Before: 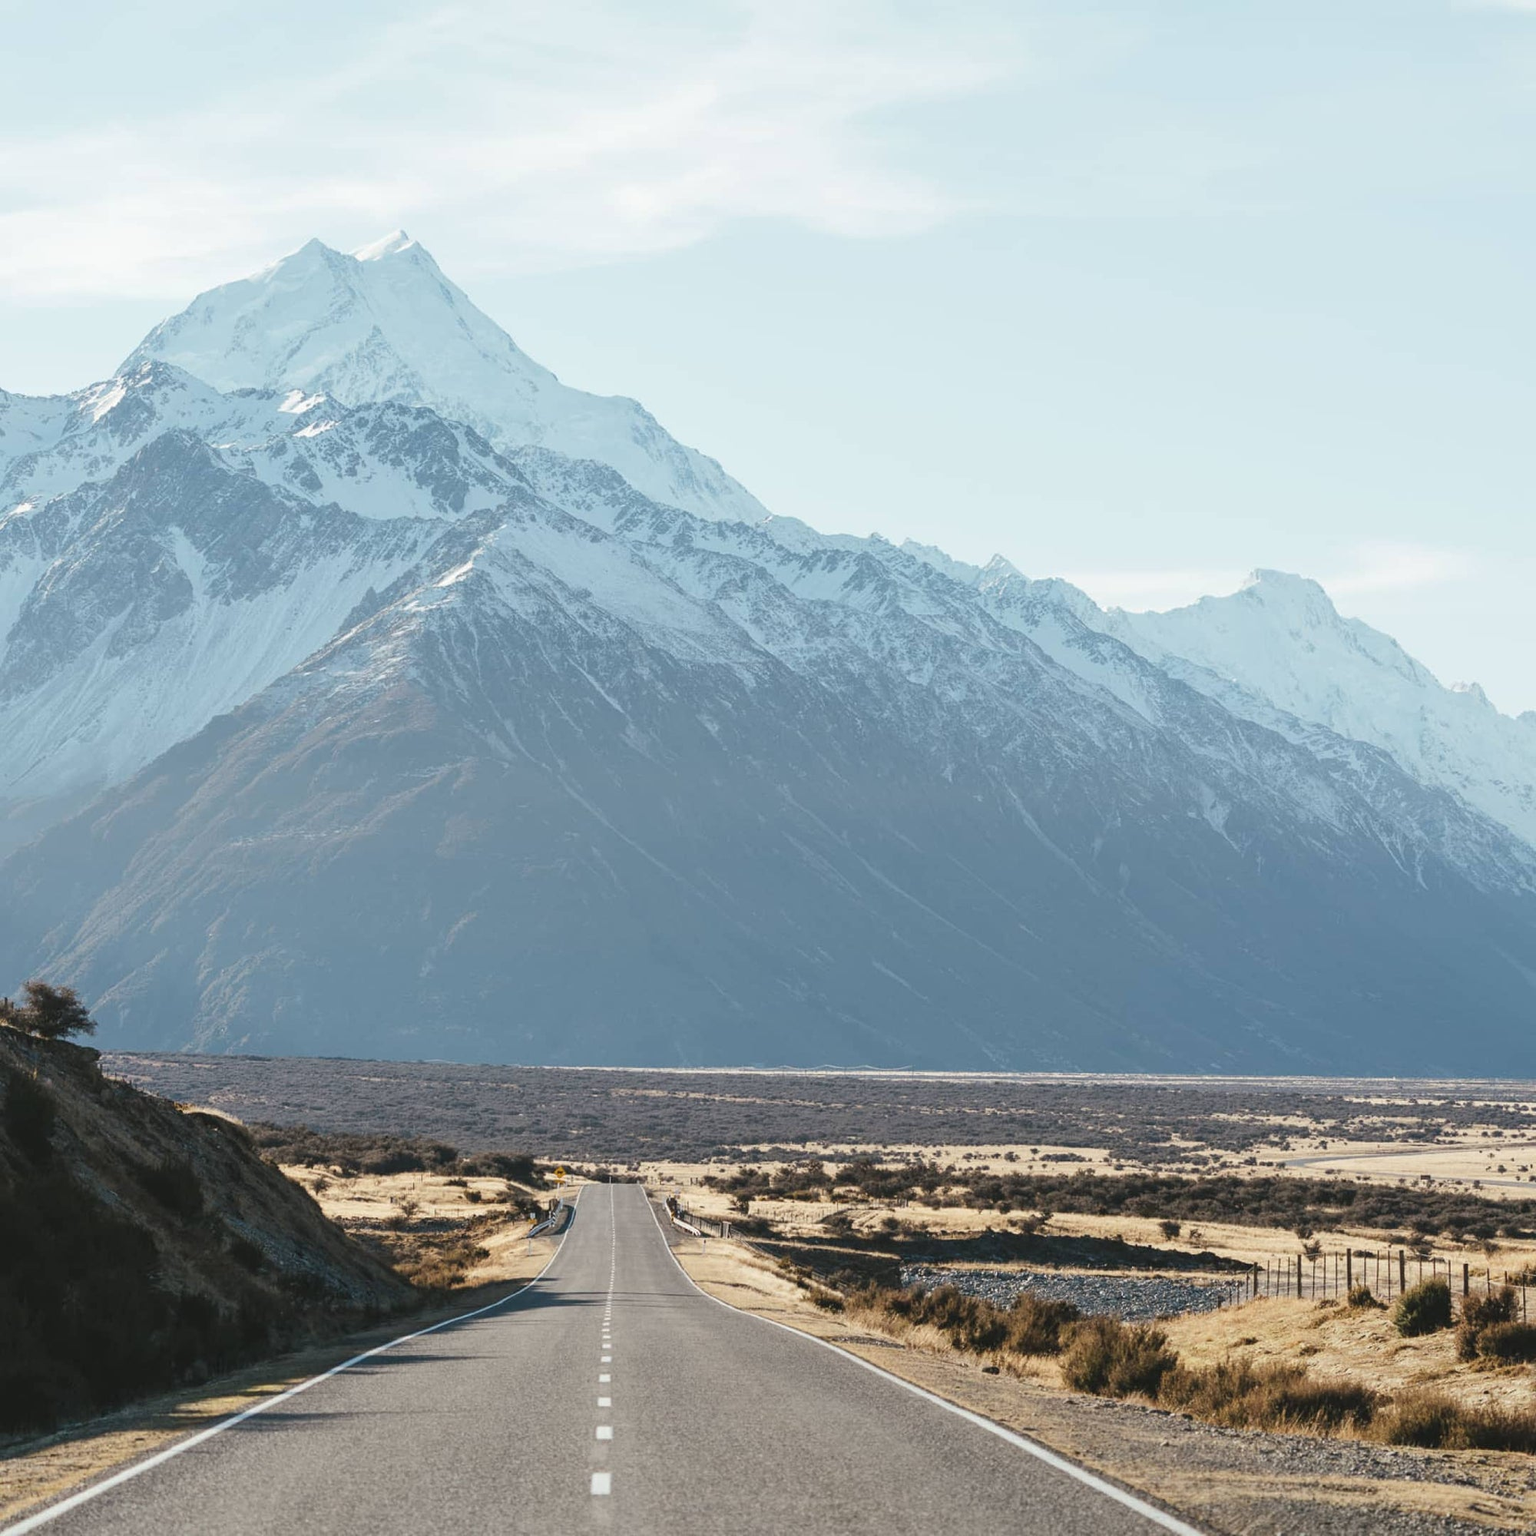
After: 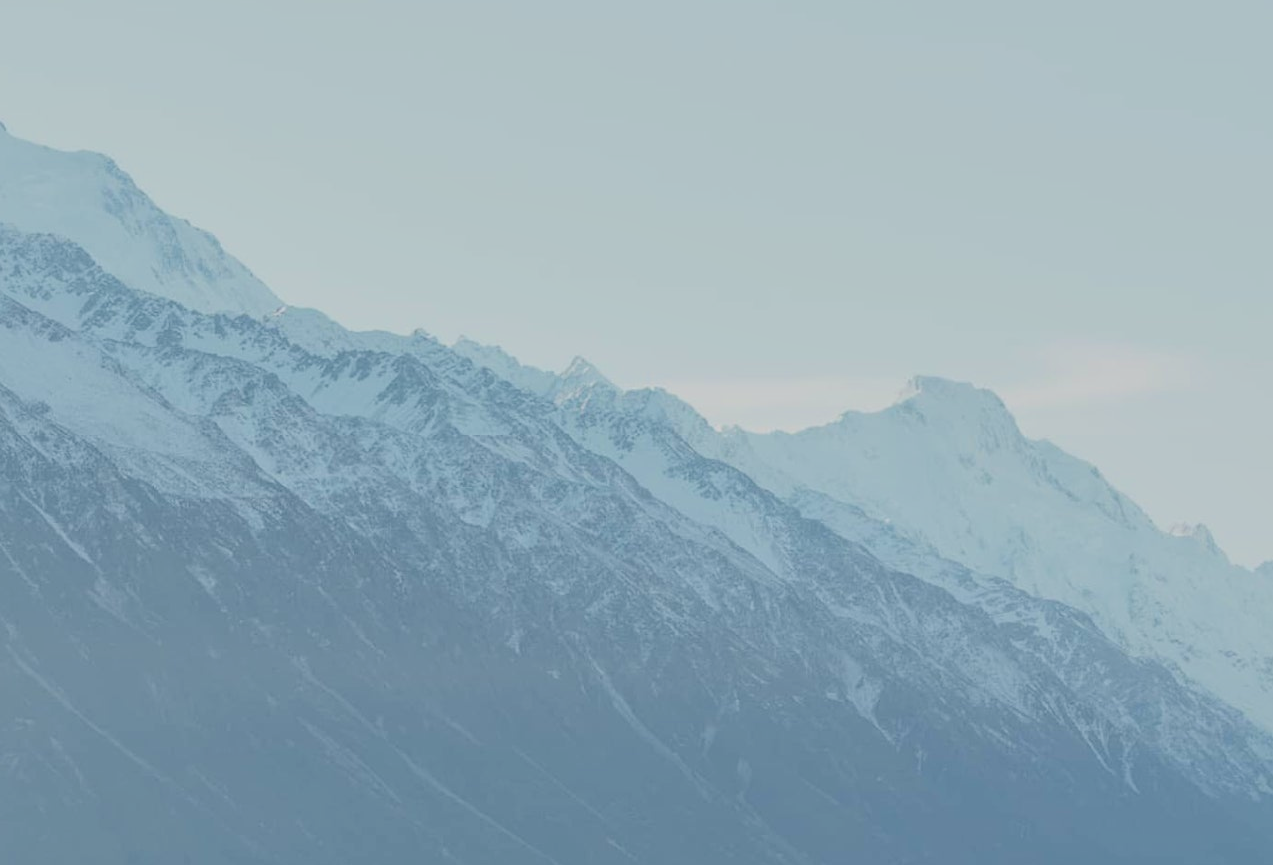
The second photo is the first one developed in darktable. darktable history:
shadows and highlights: shadows -20, white point adjustment -2, highlights -35
filmic rgb: black relative exposure -7.65 EV, white relative exposure 4.56 EV, hardness 3.61, color science v6 (2022)
crop: left 36.005%, top 18.293%, right 0.31%, bottom 38.444%
exposure: exposure 0.2 EV, compensate highlight preservation false
